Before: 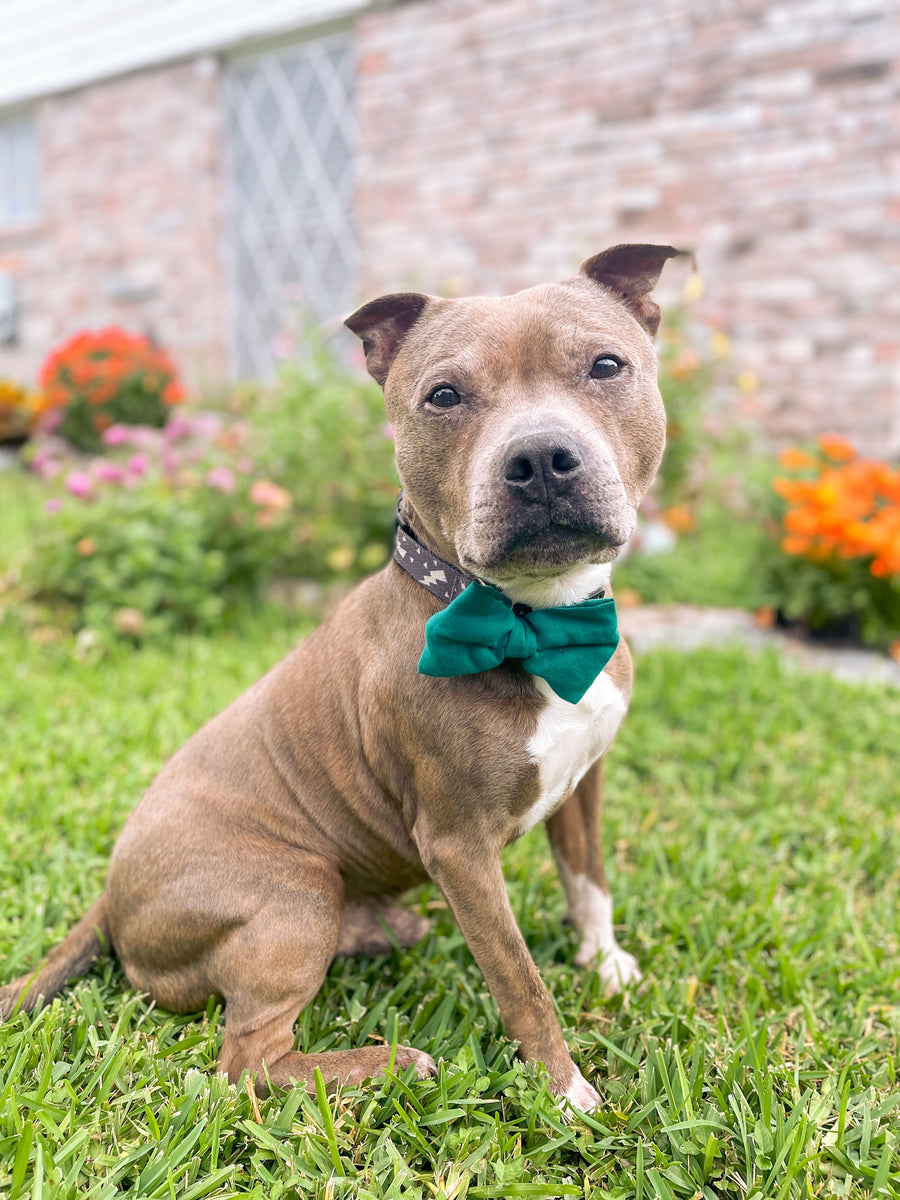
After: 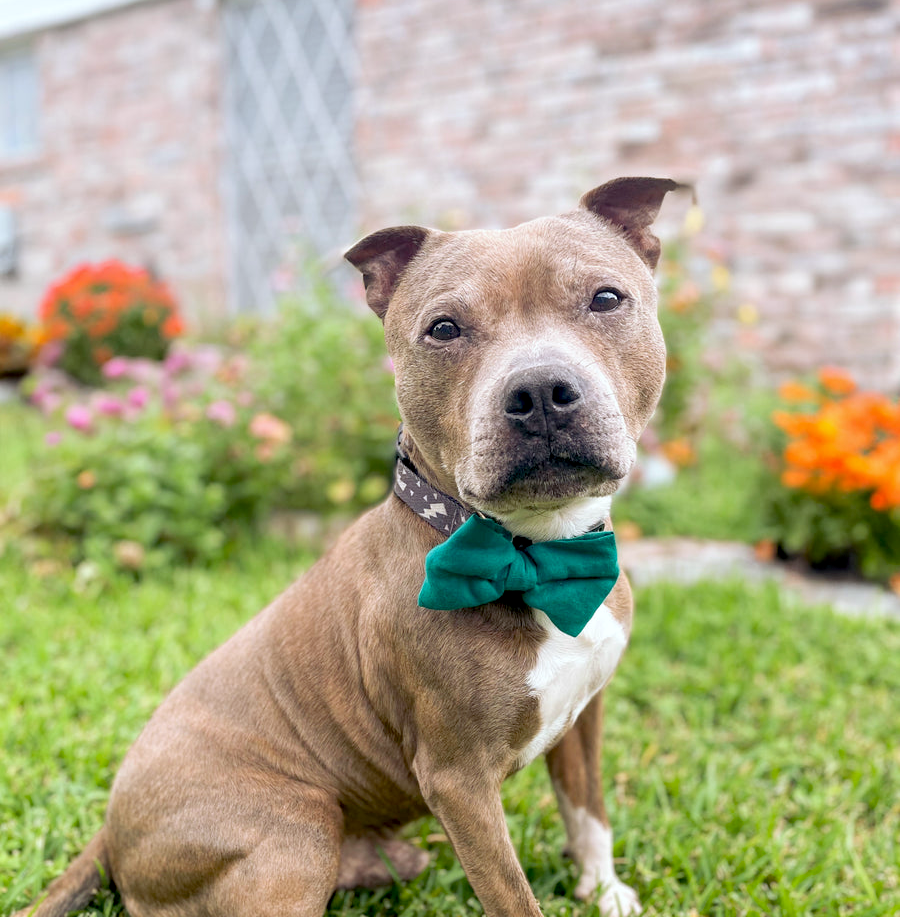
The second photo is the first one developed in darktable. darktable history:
color correction: highlights a* -2.87, highlights b* -2.28, shadows a* 2.52, shadows b* 2.78
exposure: black level correction 0.01, exposure 0.007 EV, compensate exposure bias true, compensate highlight preservation false
crop: top 5.656%, bottom 17.9%
